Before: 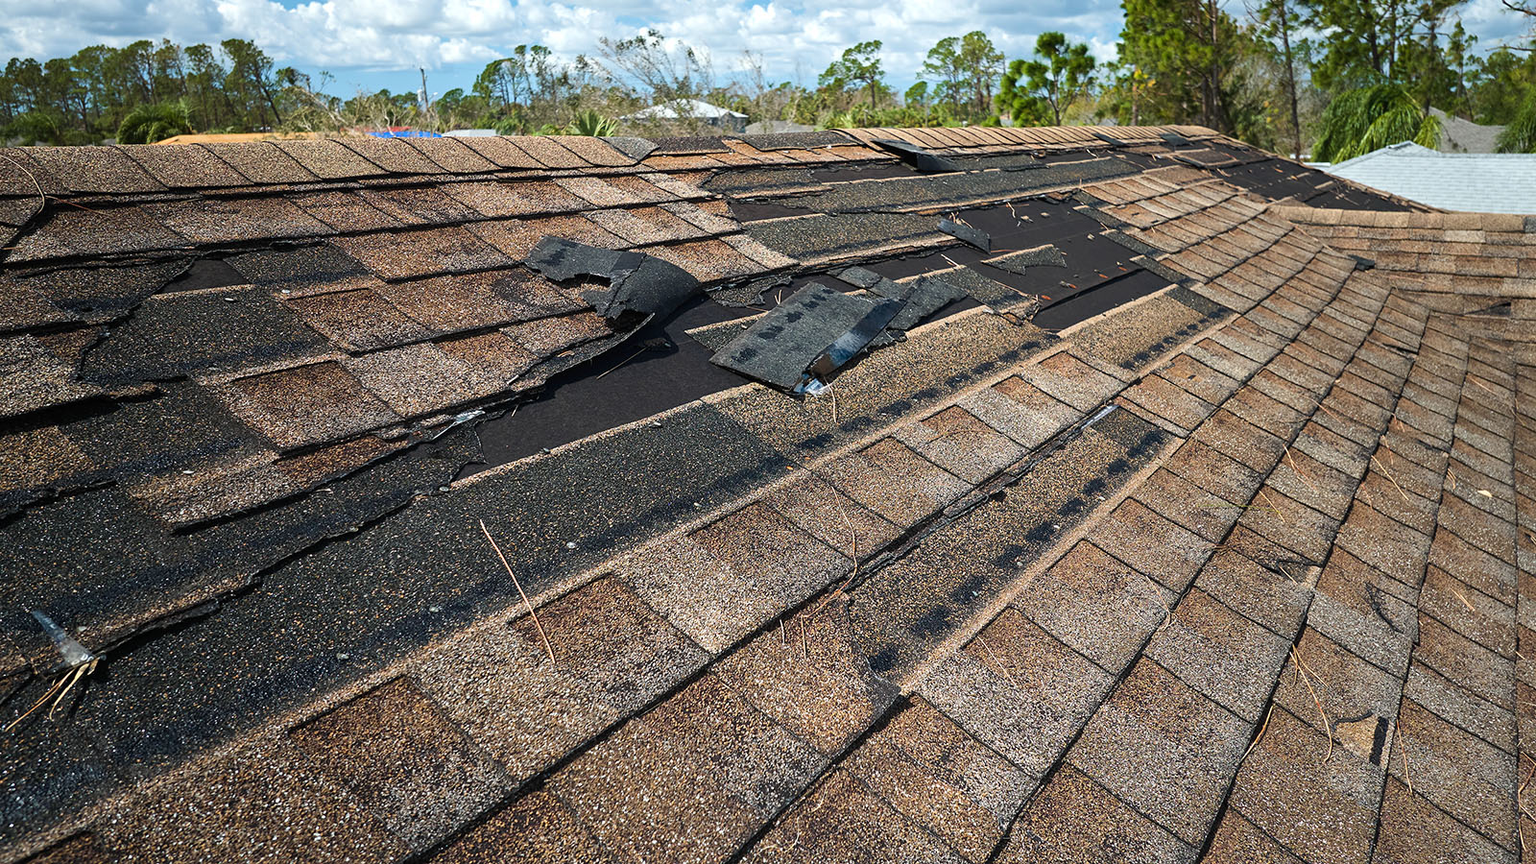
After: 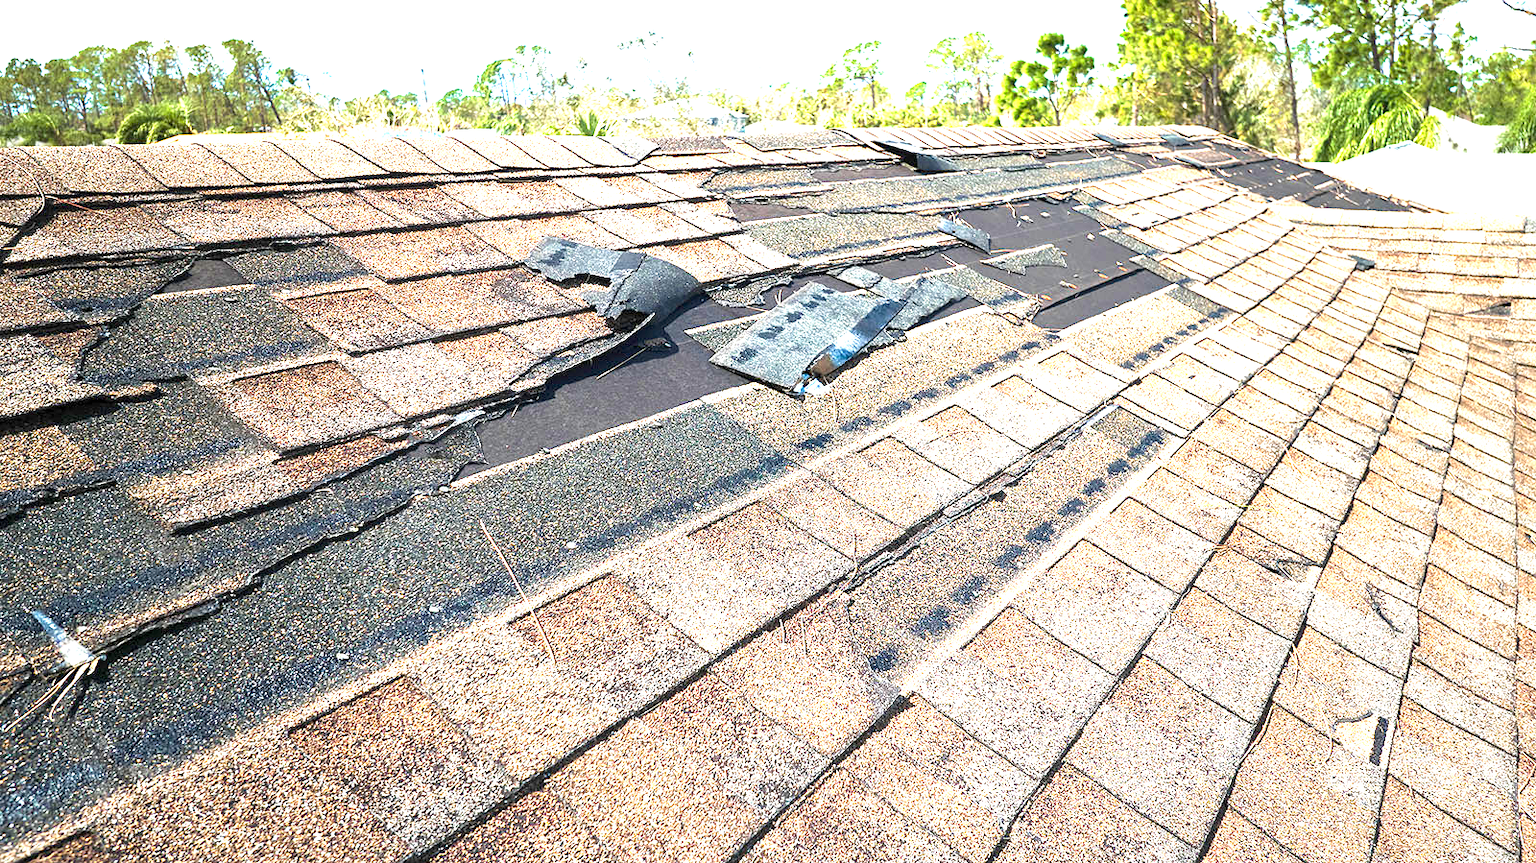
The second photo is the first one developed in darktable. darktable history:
exposure: black level correction 0.001, exposure 2.607 EV, compensate exposure bias true, compensate highlight preservation false
crop: bottom 0.071%
velvia: strength 15%
